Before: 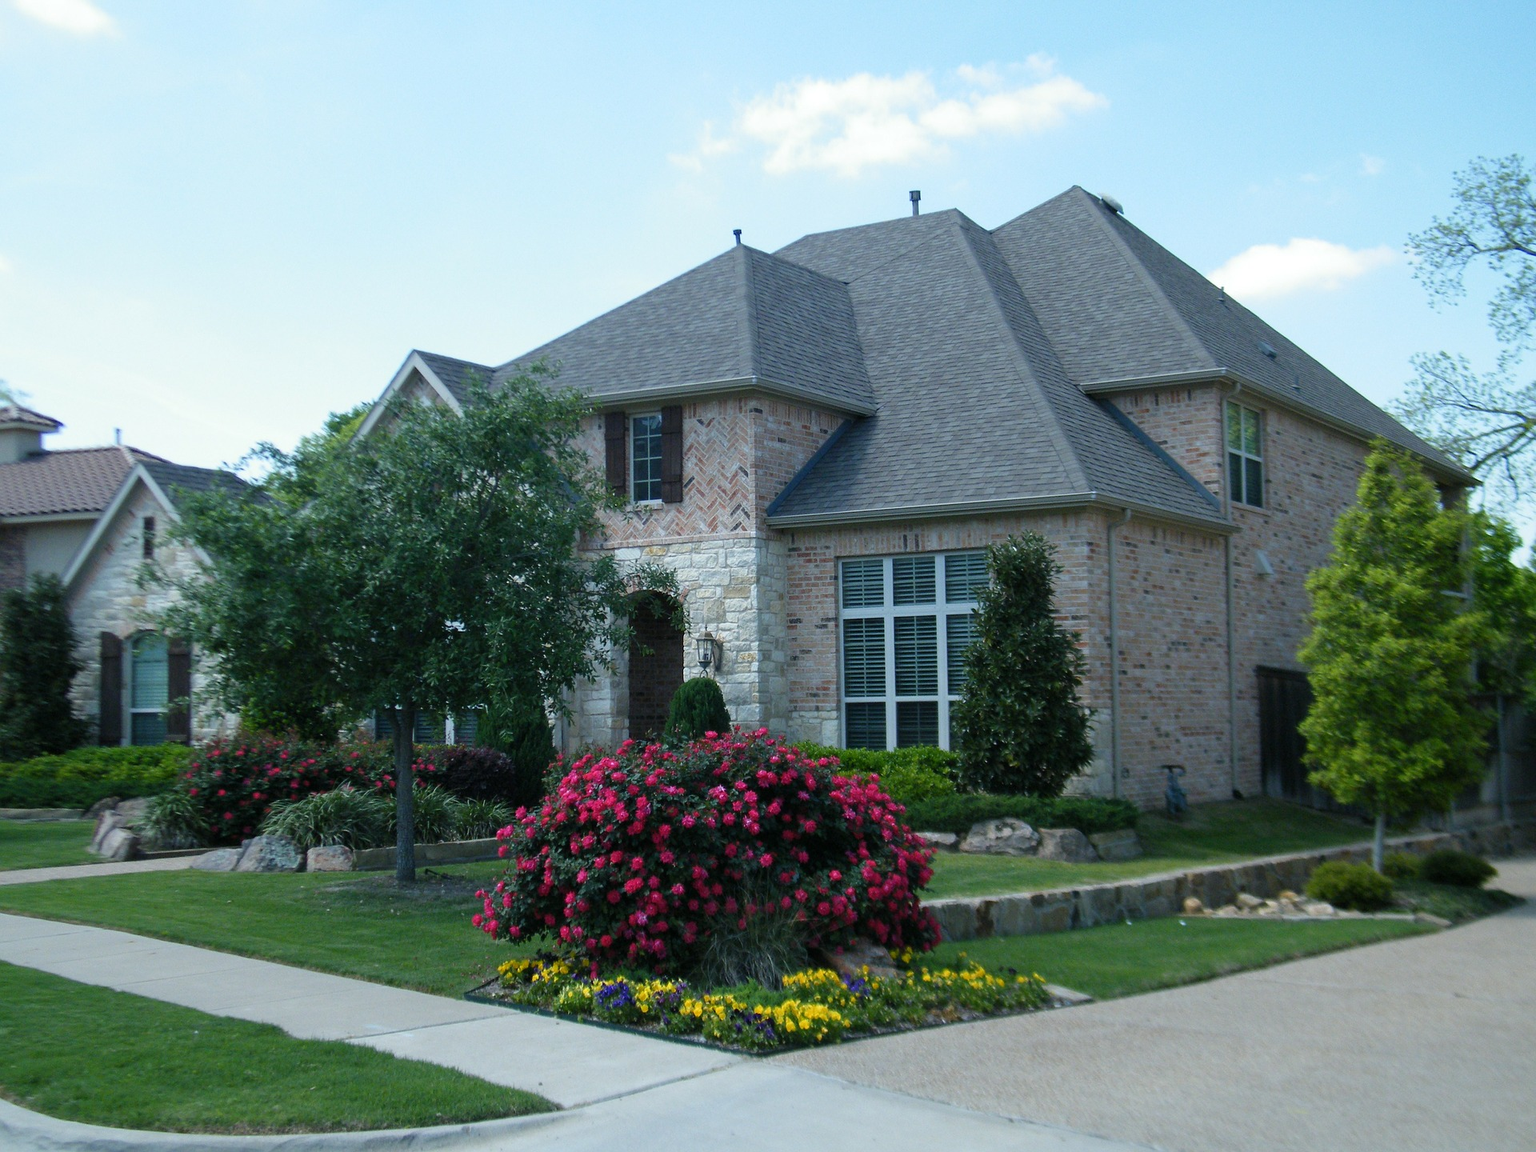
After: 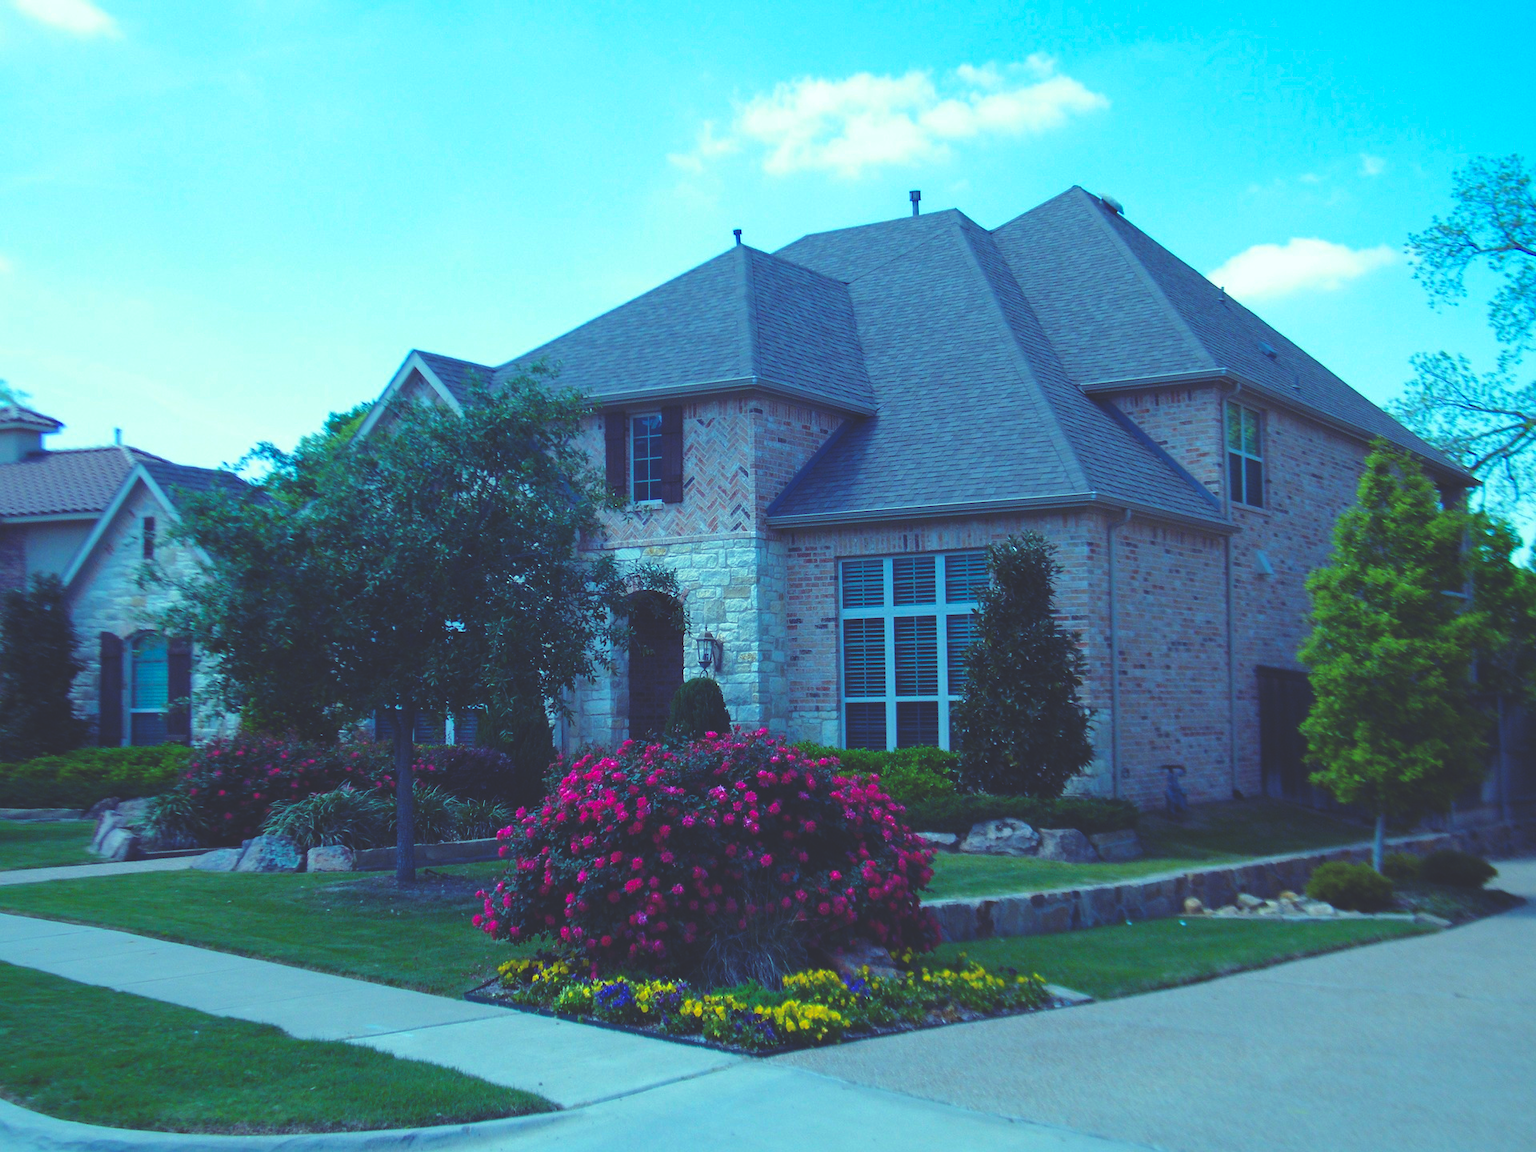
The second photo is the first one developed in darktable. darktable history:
rgb curve: curves: ch0 [(0, 0.186) (0.314, 0.284) (0.576, 0.466) (0.805, 0.691) (0.936, 0.886)]; ch1 [(0, 0.186) (0.314, 0.284) (0.581, 0.534) (0.771, 0.746) (0.936, 0.958)]; ch2 [(0, 0.216) (0.275, 0.39) (1, 1)], mode RGB, independent channels, compensate middle gray true, preserve colors none
color balance rgb: perceptual saturation grading › global saturation 25%, perceptual brilliance grading › mid-tones 10%, perceptual brilliance grading › shadows 15%, global vibrance 20%
